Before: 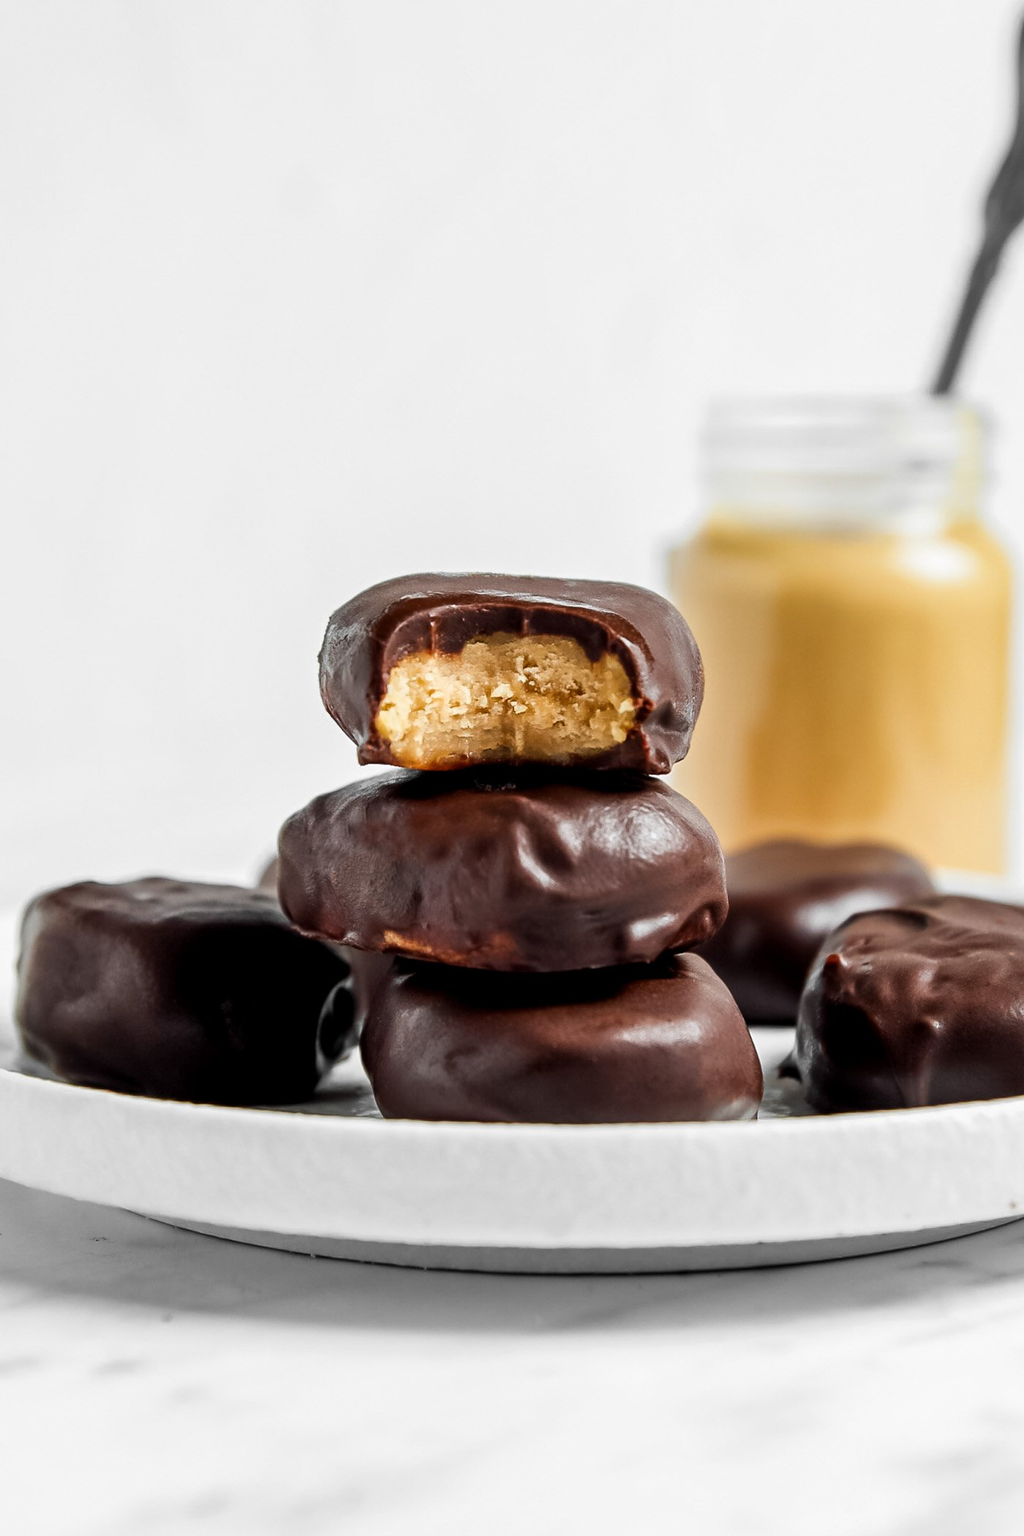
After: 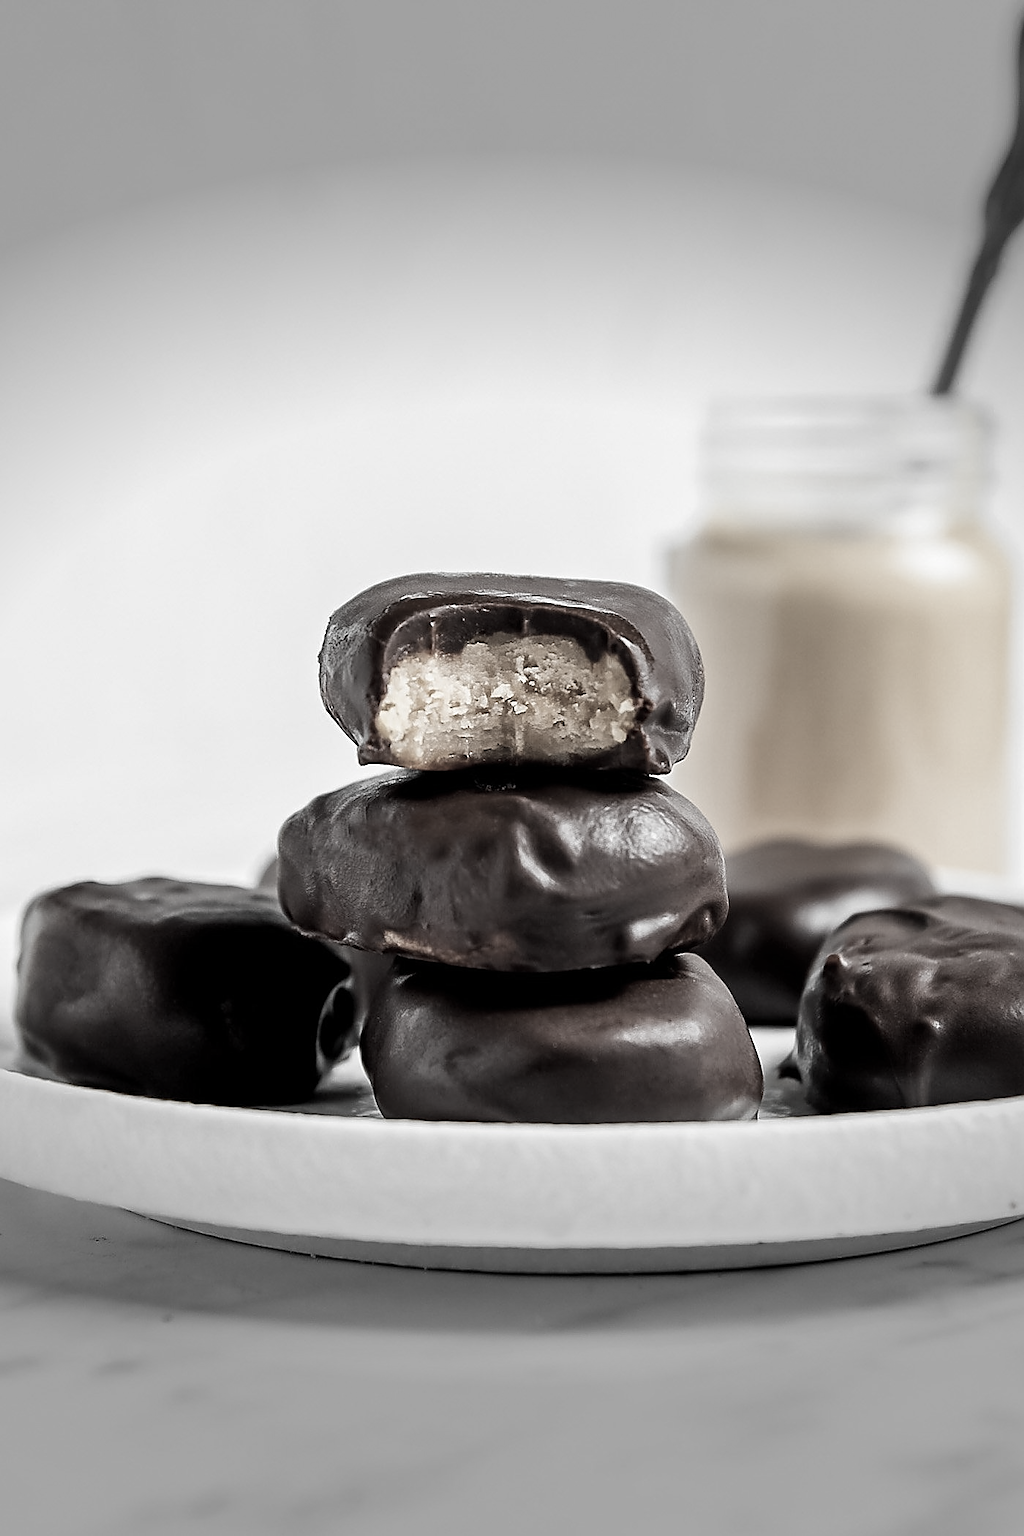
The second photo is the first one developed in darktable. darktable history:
sharpen: radius 1.4, amount 1.25, threshold 0.7
vignetting: fall-off start 70.97%, brightness -0.584, saturation -0.118, width/height ratio 1.333
color correction: saturation 0.2
